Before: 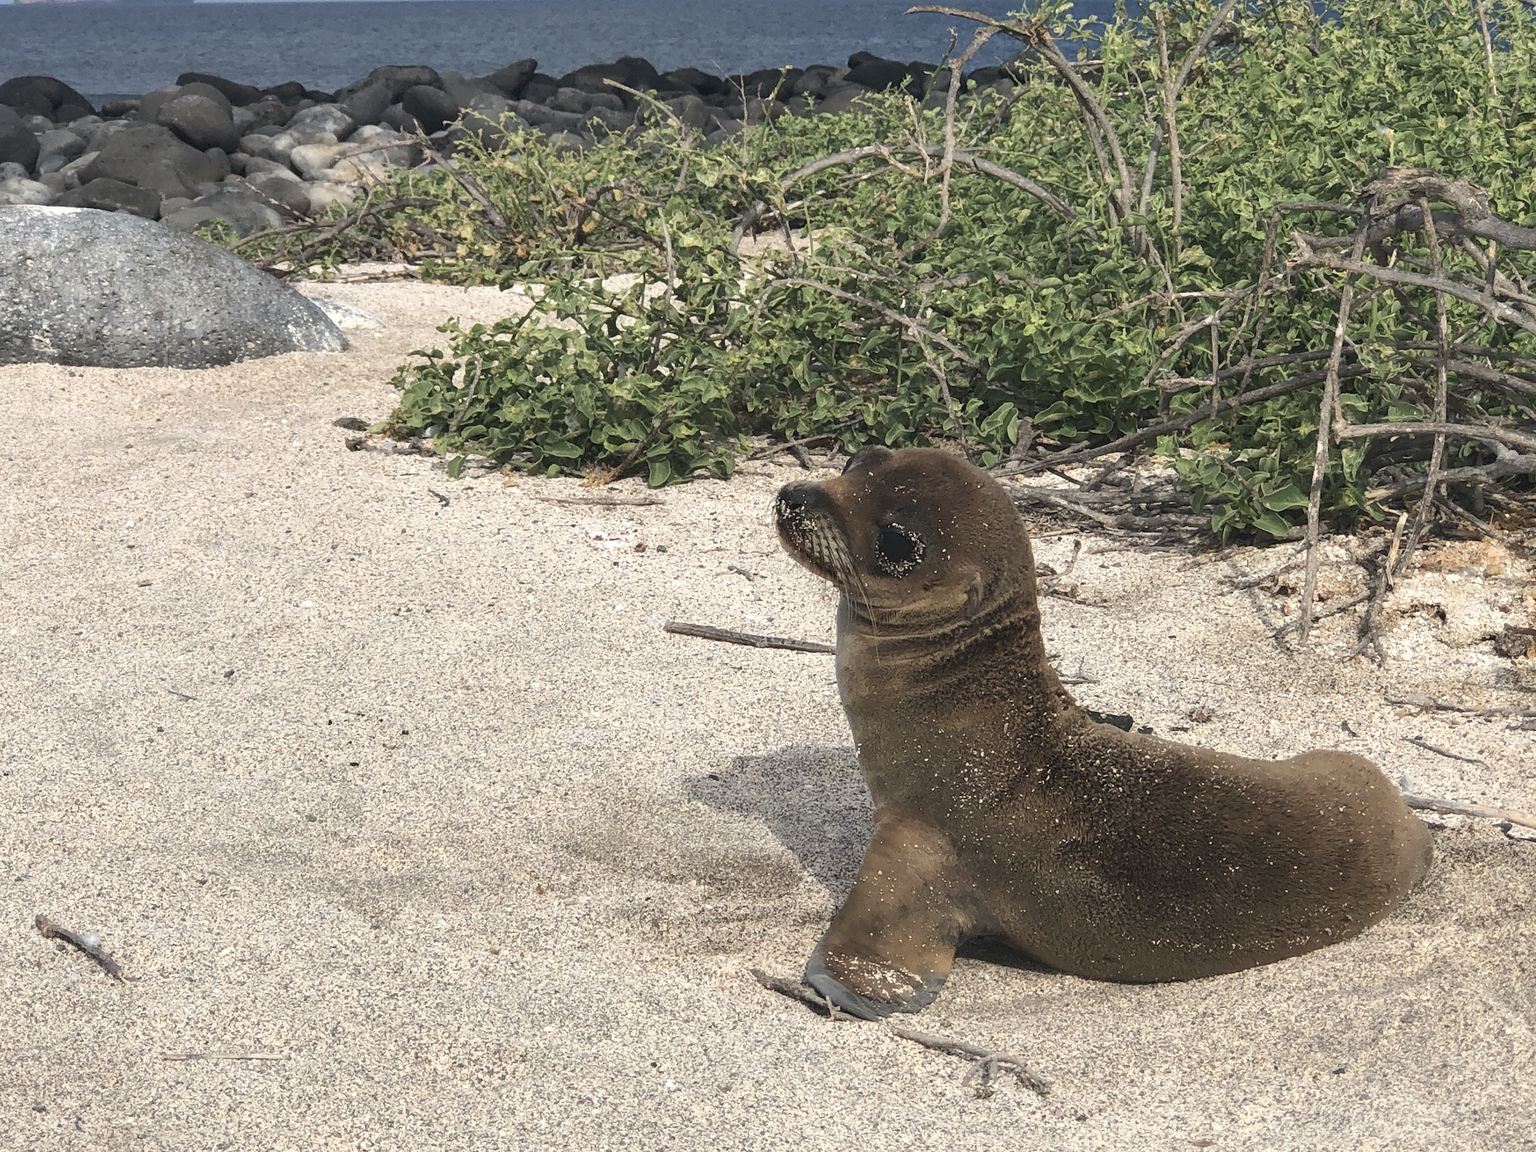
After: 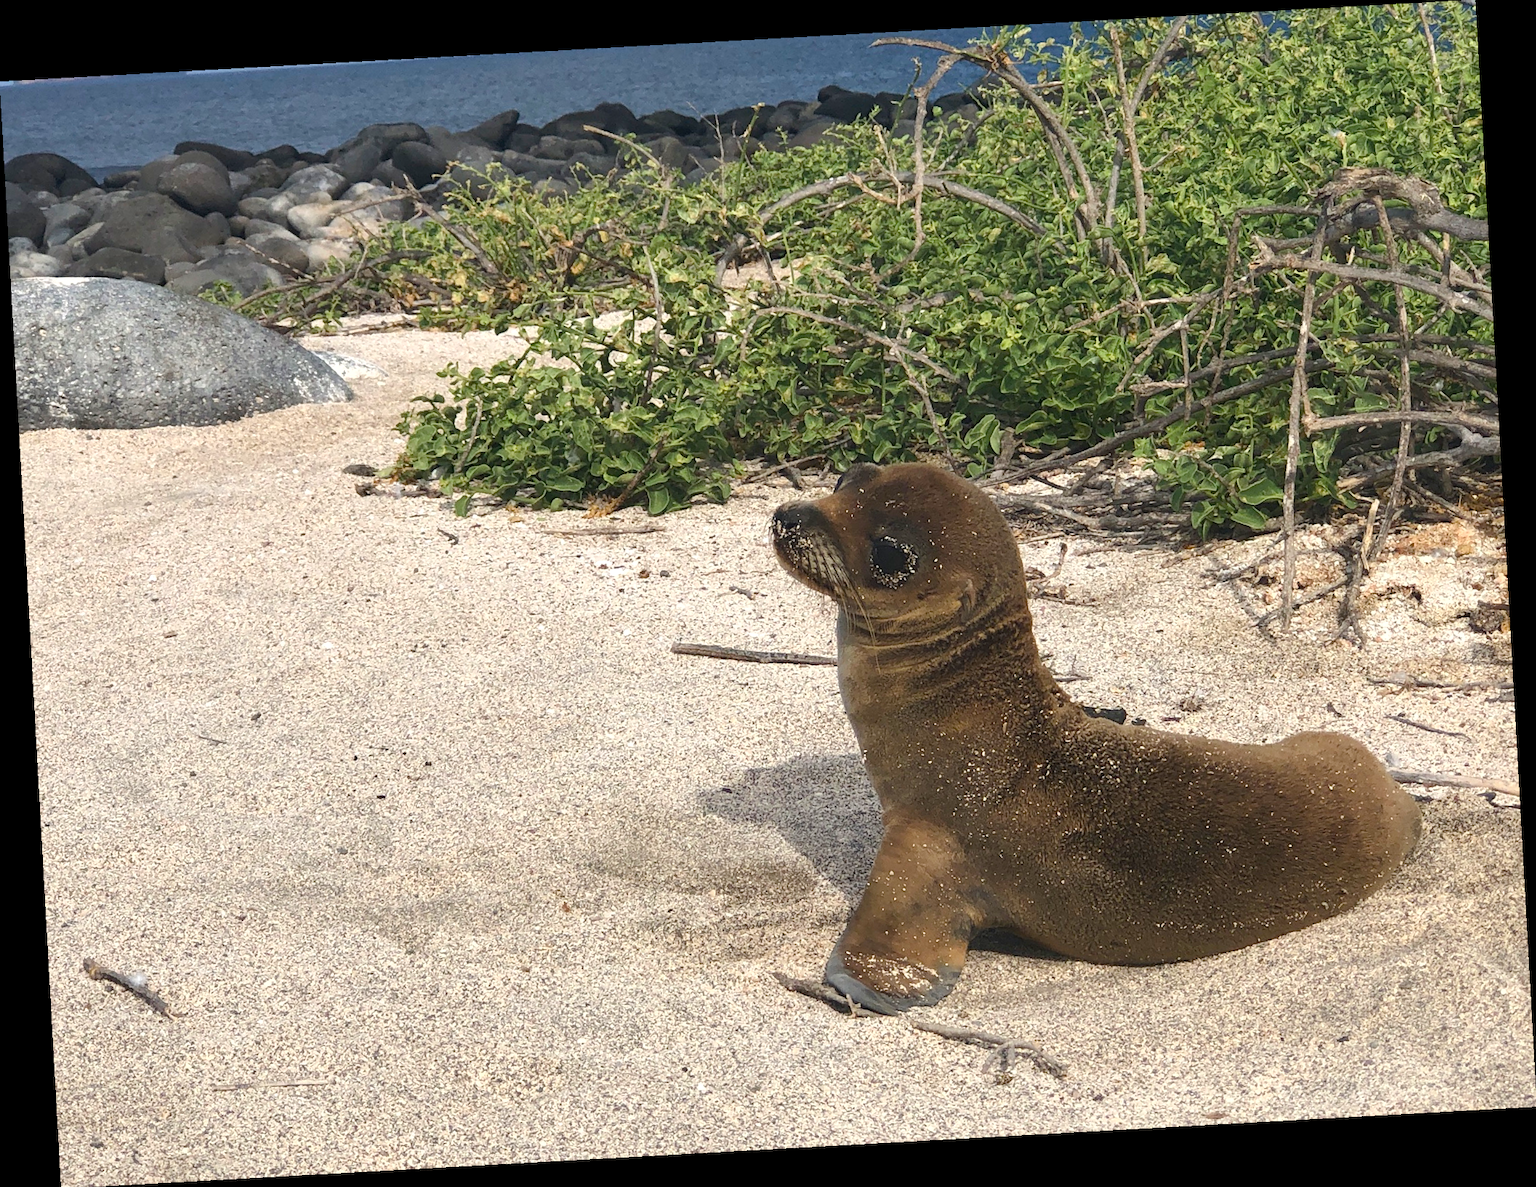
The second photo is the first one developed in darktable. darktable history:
rotate and perspective: rotation -3.18°, automatic cropping off
color balance rgb: linear chroma grading › global chroma 8.12%, perceptual saturation grading › global saturation 9.07%, perceptual saturation grading › highlights -13.84%, perceptual saturation grading › mid-tones 14.88%, perceptual saturation grading › shadows 22.8%, perceptual brilliance grading › highlights 2.61%, global vibrance 12.07%
